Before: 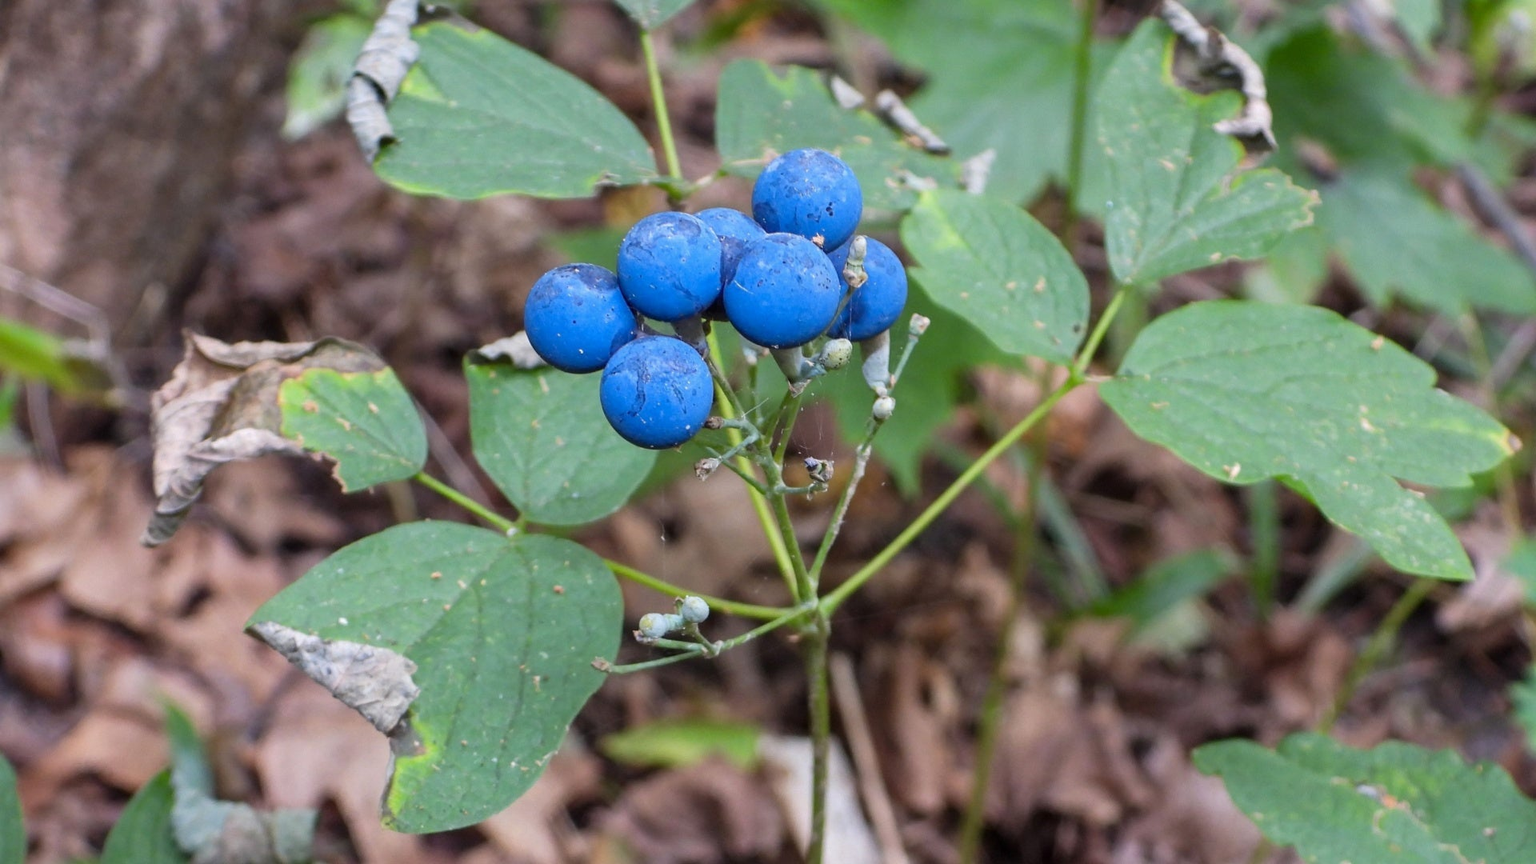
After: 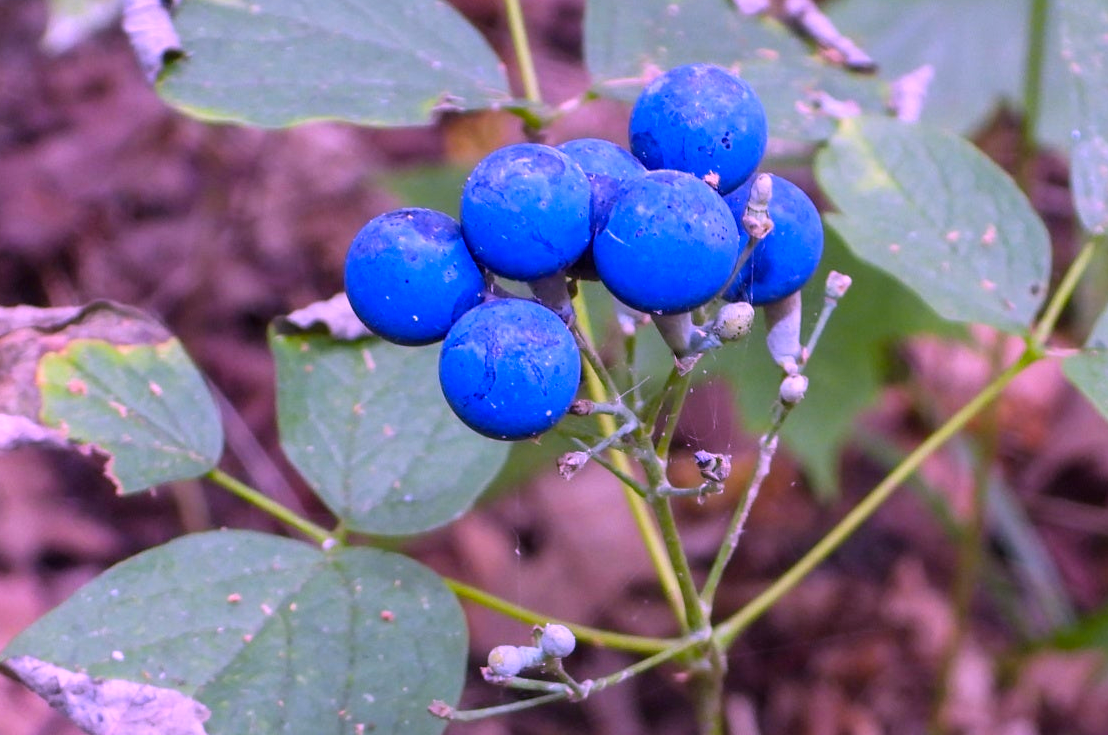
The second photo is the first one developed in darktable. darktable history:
crop: left 16.231%, top 11.218%, right 26.027%, bottom 20.686%
color balance rgb: perceptual saturation grading › global saturation 30.38%, global vibrance 15.577%
color calibration: output R [1.107, -0.012, -0.003, 0], output B [0, 0, 1.308, 0], x 0.367, y 0.375, temperature 4371.79 K
